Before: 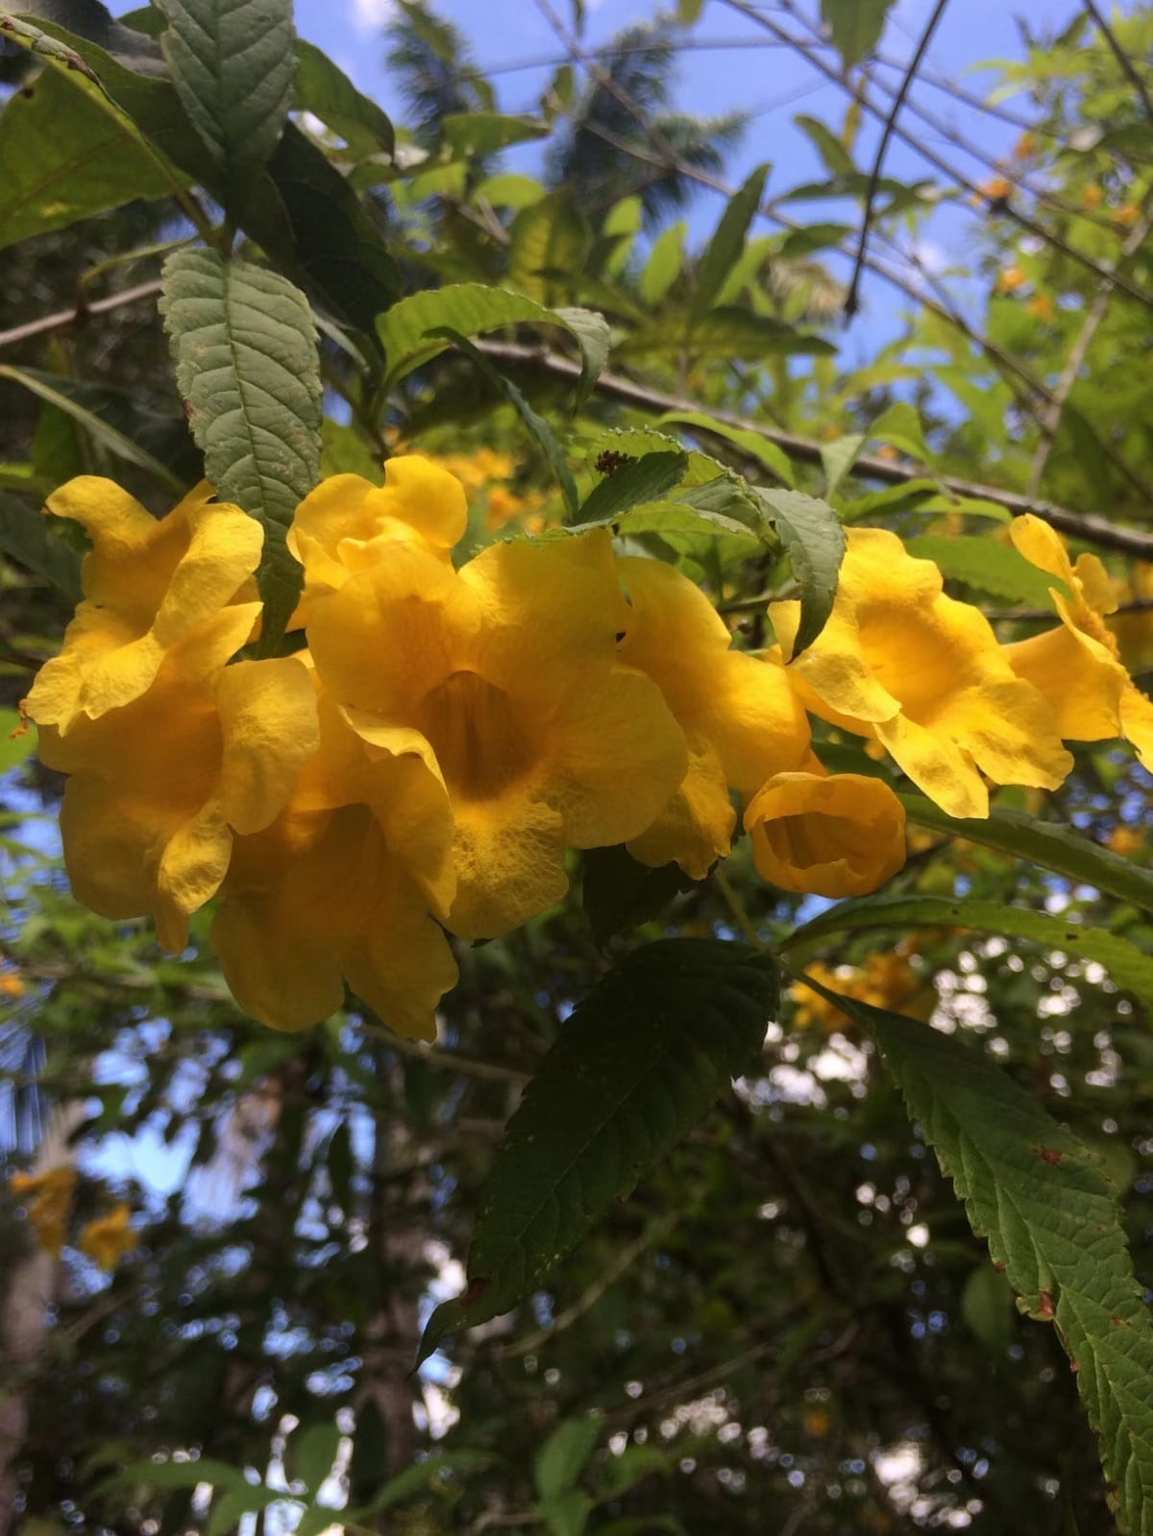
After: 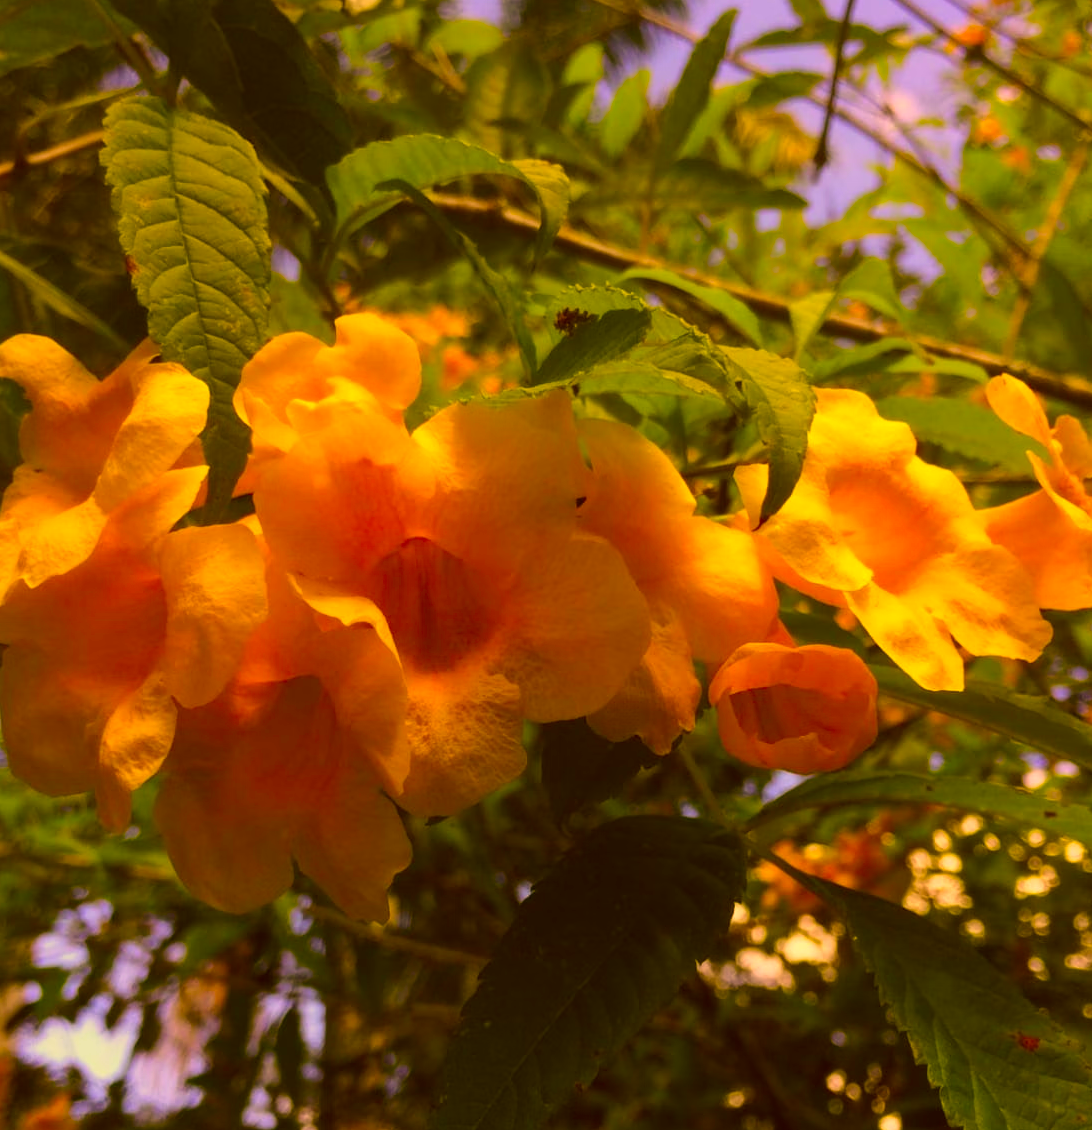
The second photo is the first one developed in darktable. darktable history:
color correction: highlights a* 11.08, highlights b* 30.29, shadows a* 2.89, shadows b* 17.45, saturation 1.75
crop: left 5.437%, top 10.087%, right 3.544%, bottom 19.201%
